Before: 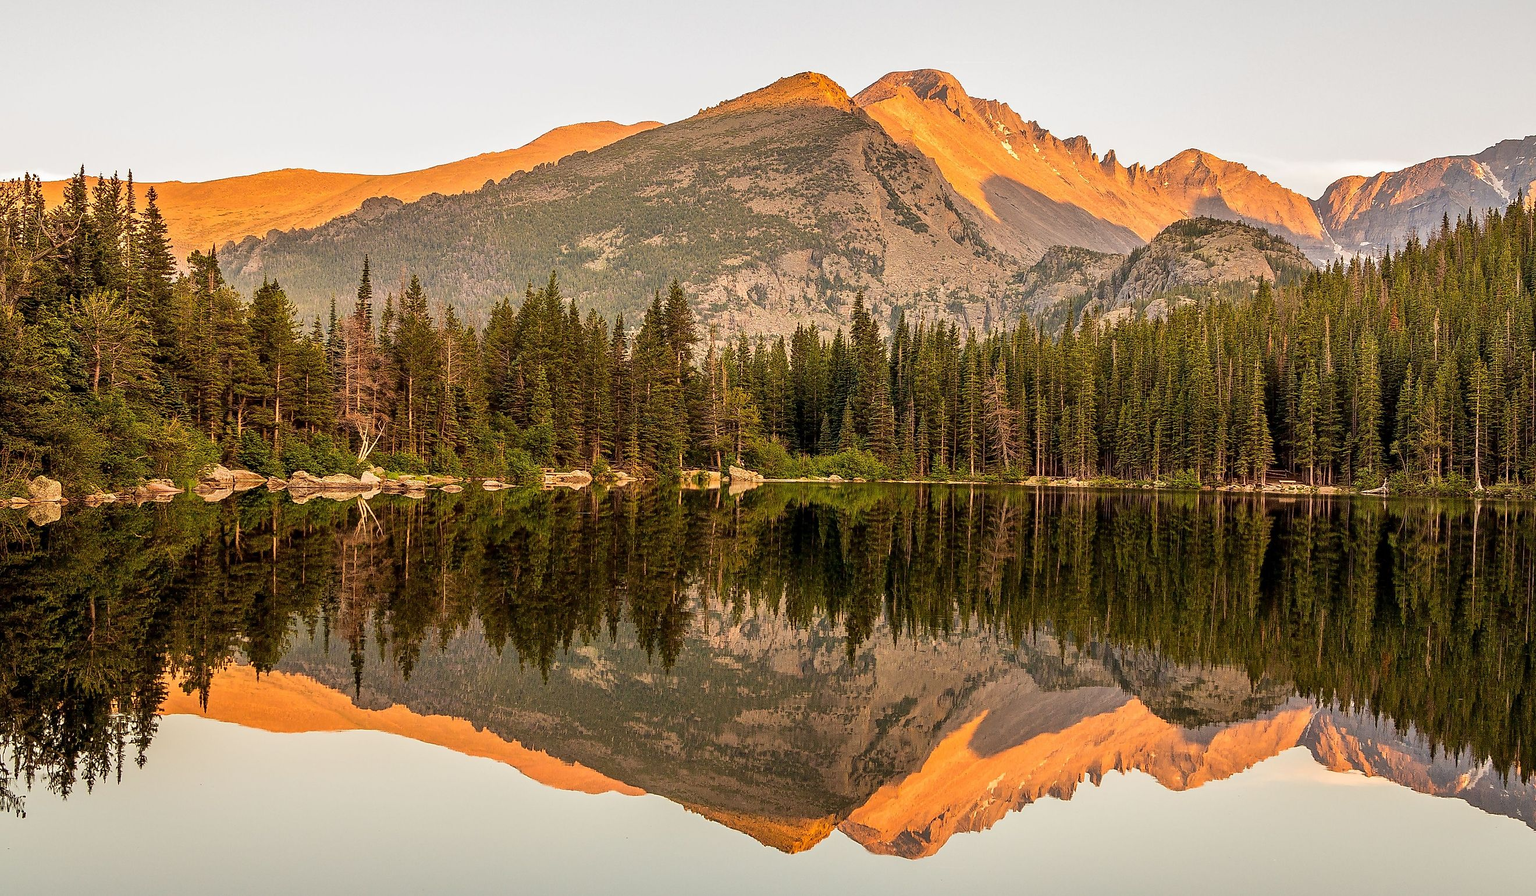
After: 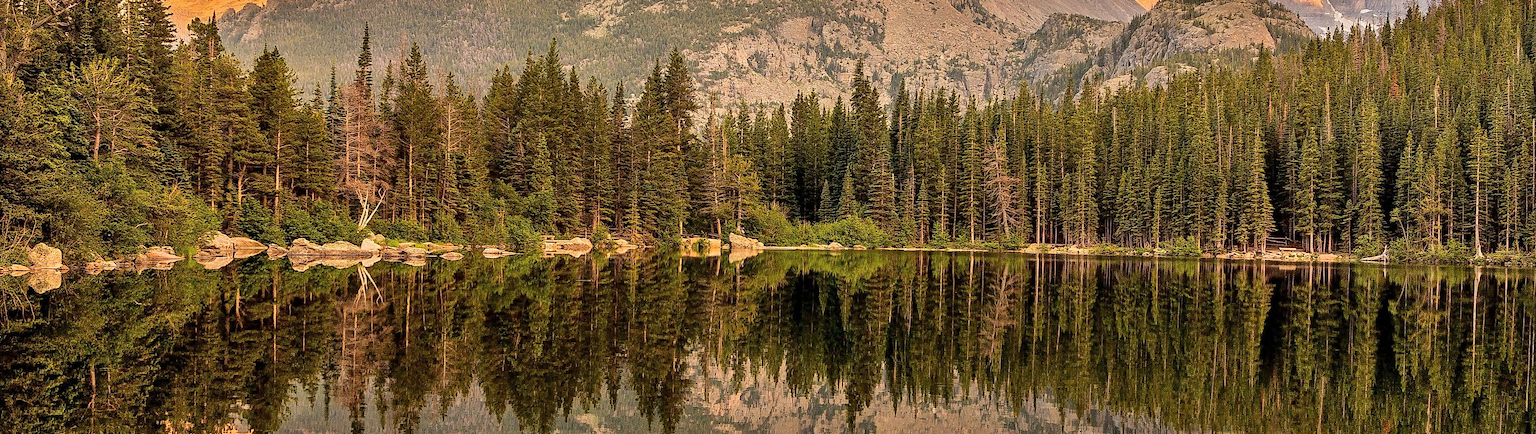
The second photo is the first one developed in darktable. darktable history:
crop and rotate: top 25.986%, bottom 25.491%
exposure: compensate highlight preservation false
shadows and highlights: soften with gaussian
